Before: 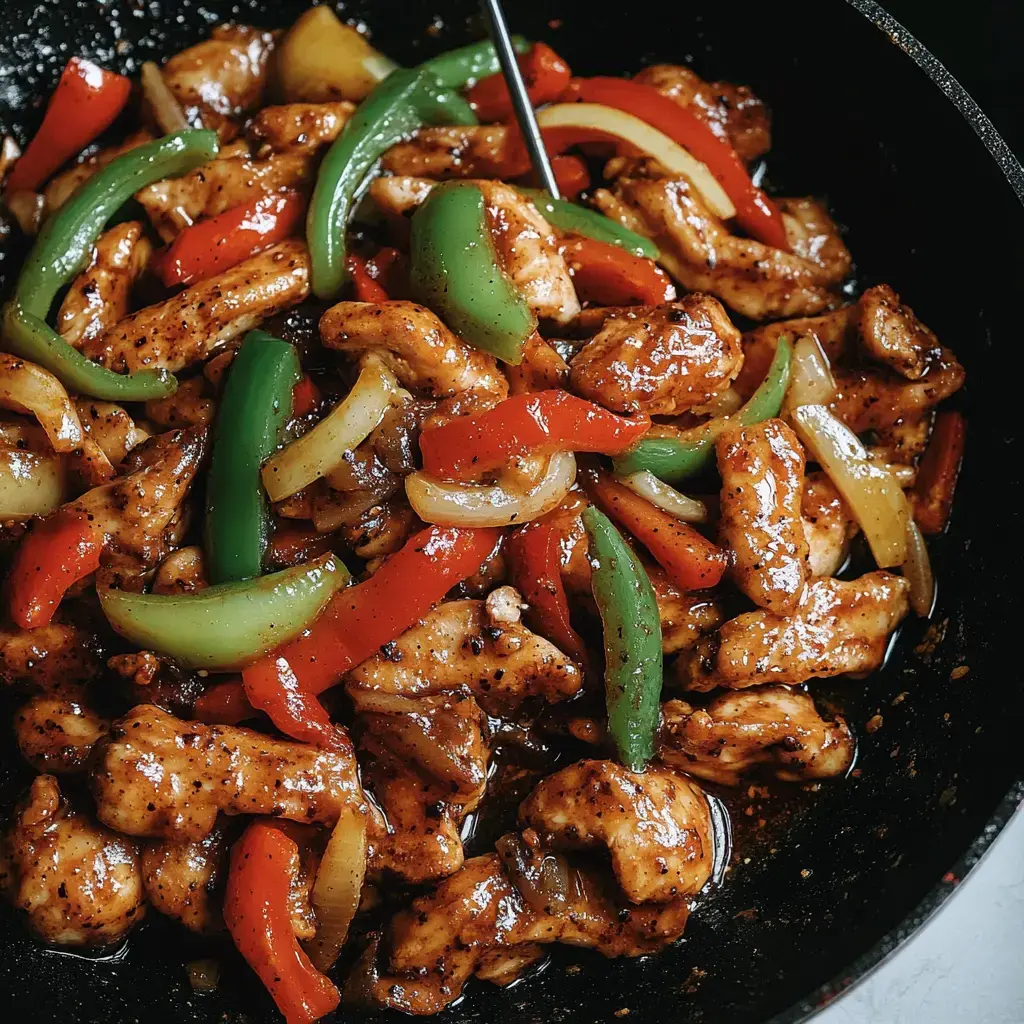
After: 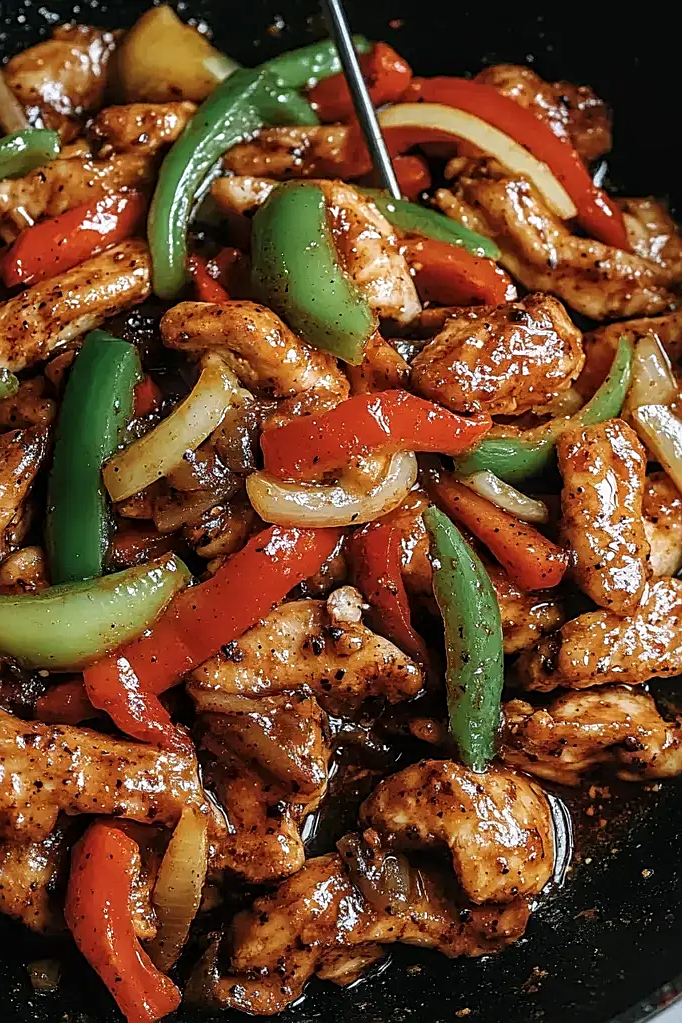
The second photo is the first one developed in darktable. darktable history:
crop and rotate: left 15.546%, right 17.787%
local contrast: on, module defaults
sharpen: on, module defaults
